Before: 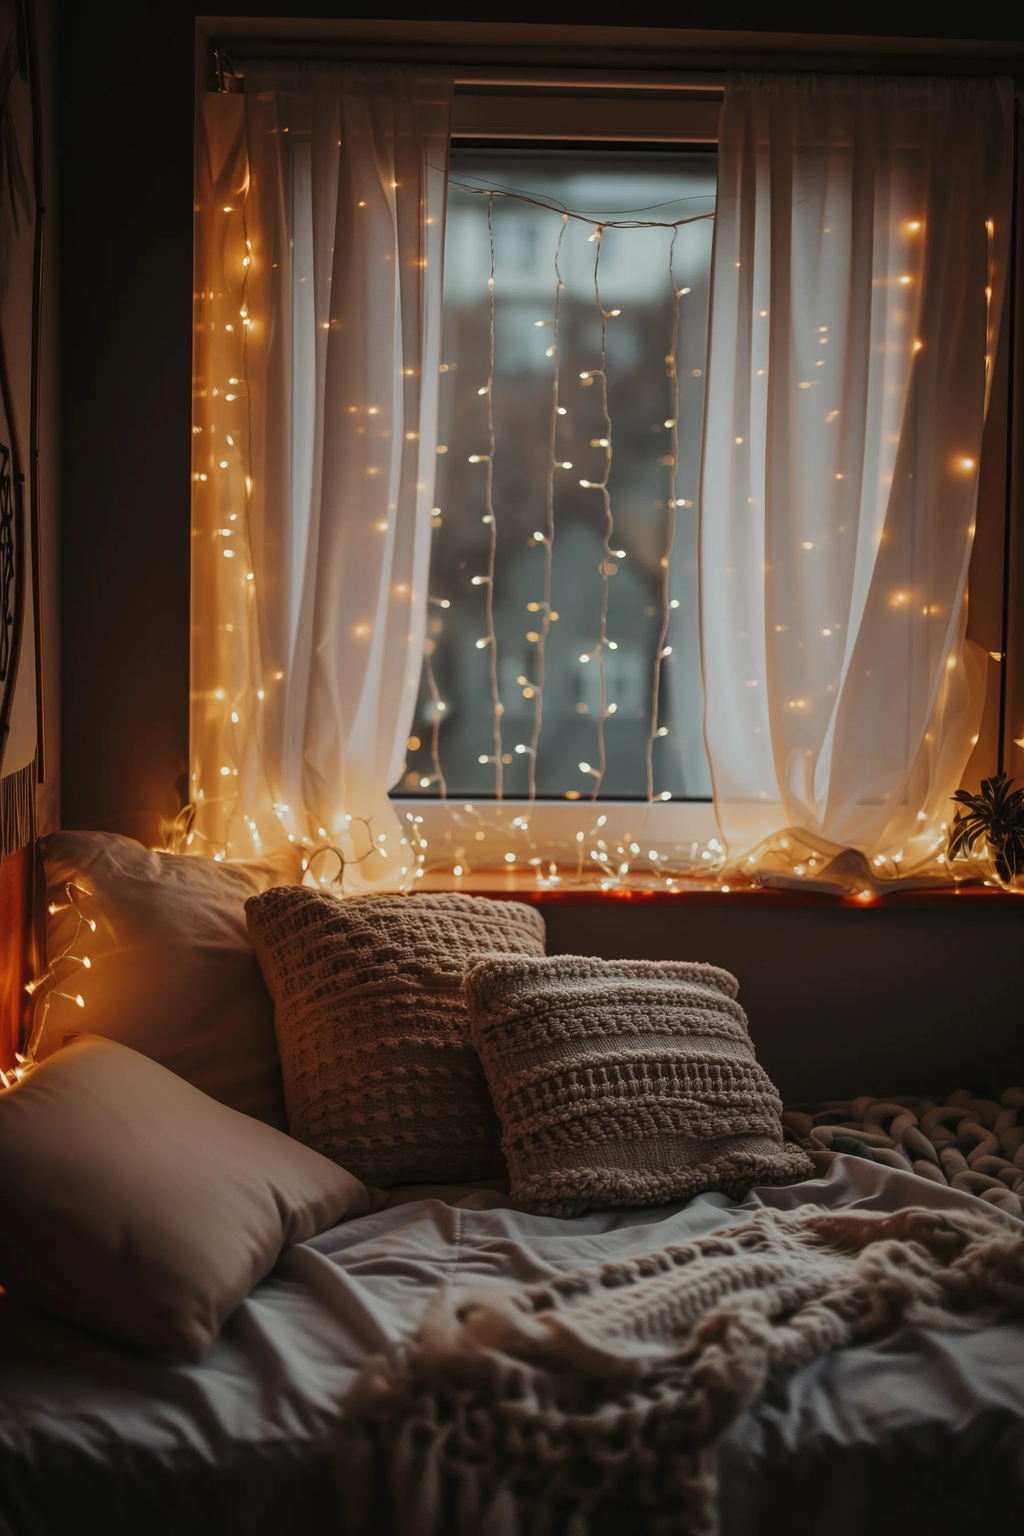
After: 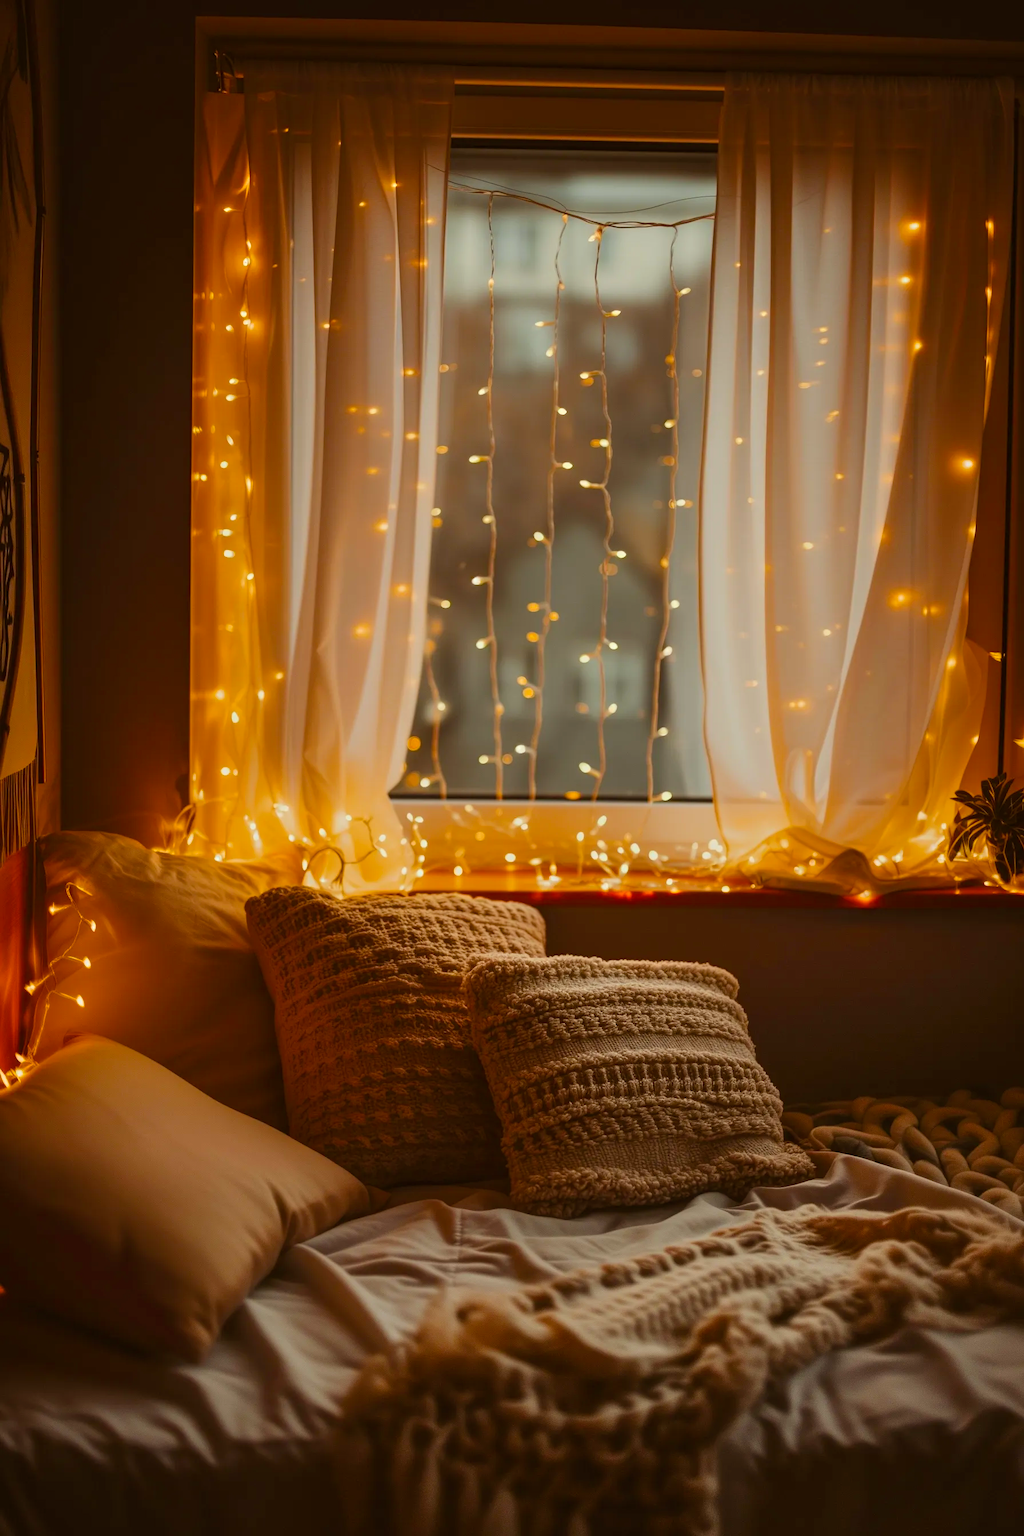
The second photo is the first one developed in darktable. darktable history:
color balance rgb: shadows lift › chroma 0.891%, shadows lift › hue 113.54°, power › luminance 9.923%, power › chroma 2.819%, power › hue 57.05°, highlights gain › chroma 1.052%, highlights gain › hue 60.04°, perceptual saturation grading › global saturation 25.521%, global vibrance 20%
